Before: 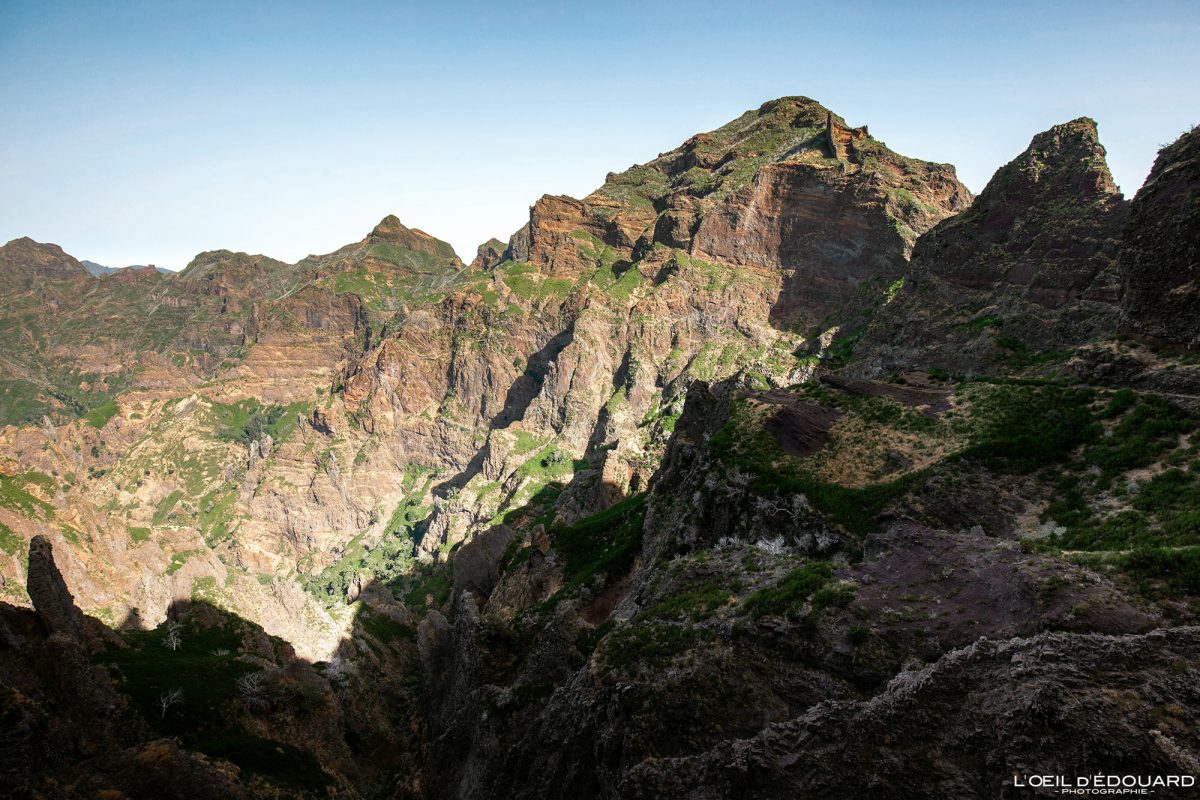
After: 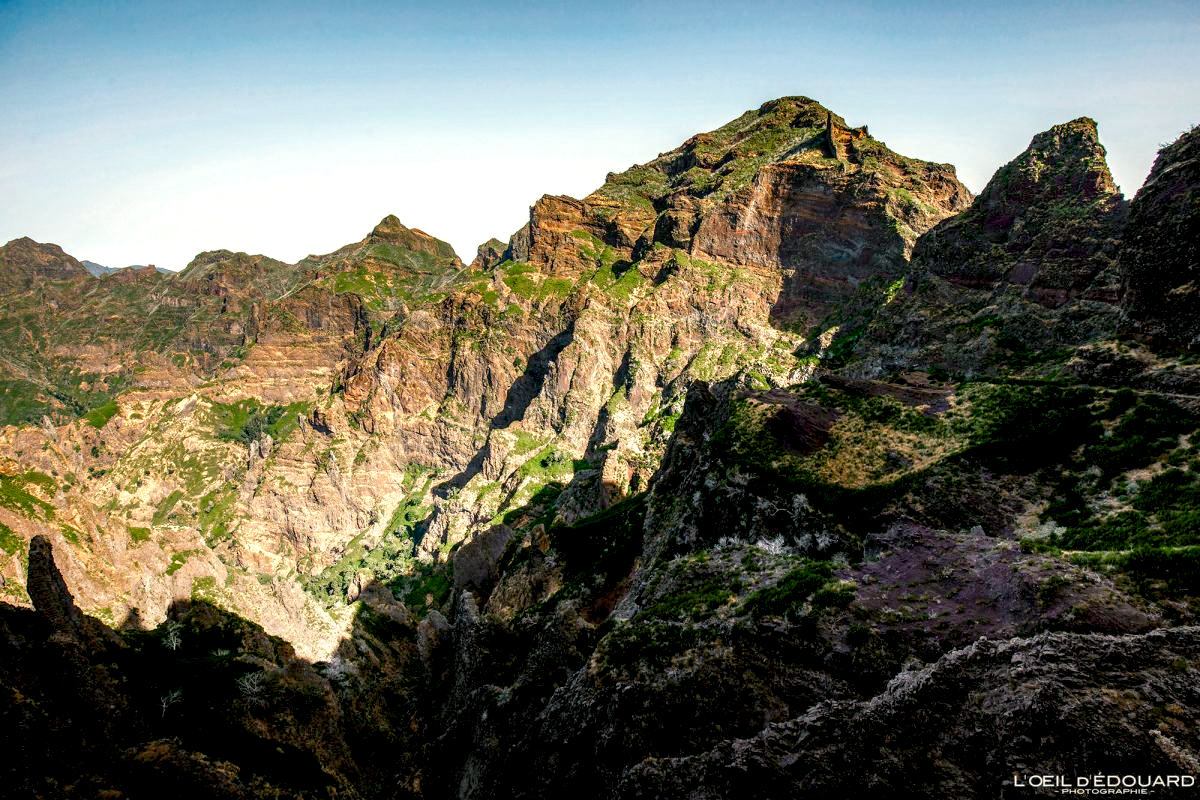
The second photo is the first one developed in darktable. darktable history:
local contrast: highlights 60%, shadows 60%, detail 160%
color balance rgb: shadows lift › chroma 3%, shadows lift › hue 240.84°, highlights gain › chroma 3%, highlights gain › hue 73.2°, global offset › luminance -0.5%, perceptual saturation grading › global saturation 20%, perceptual saturation grading › highlights -25%, perceptual saturation grading › shadows 50%, global vibrance 25.26%
